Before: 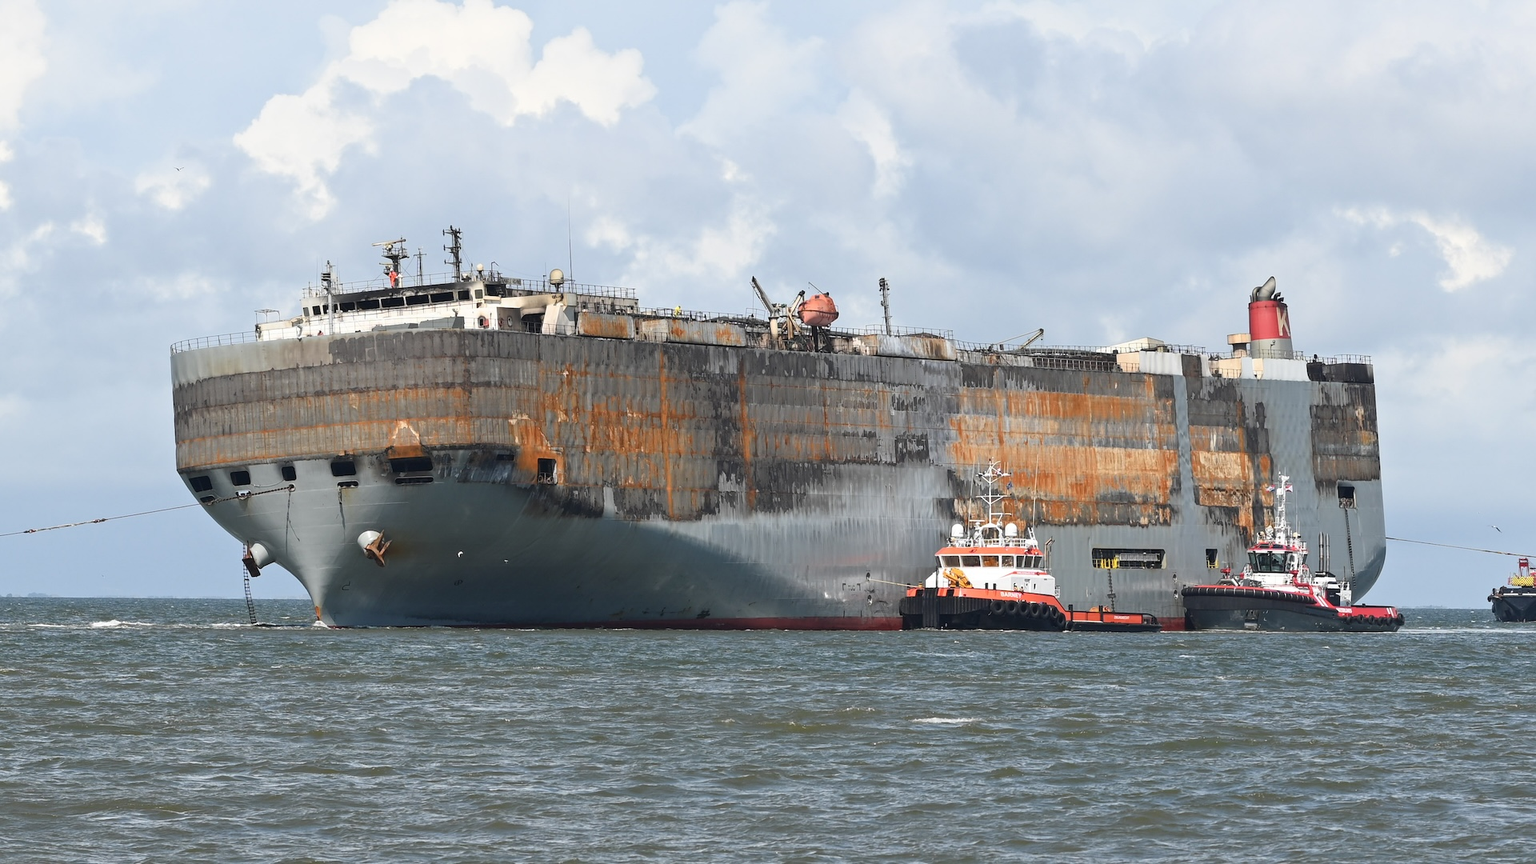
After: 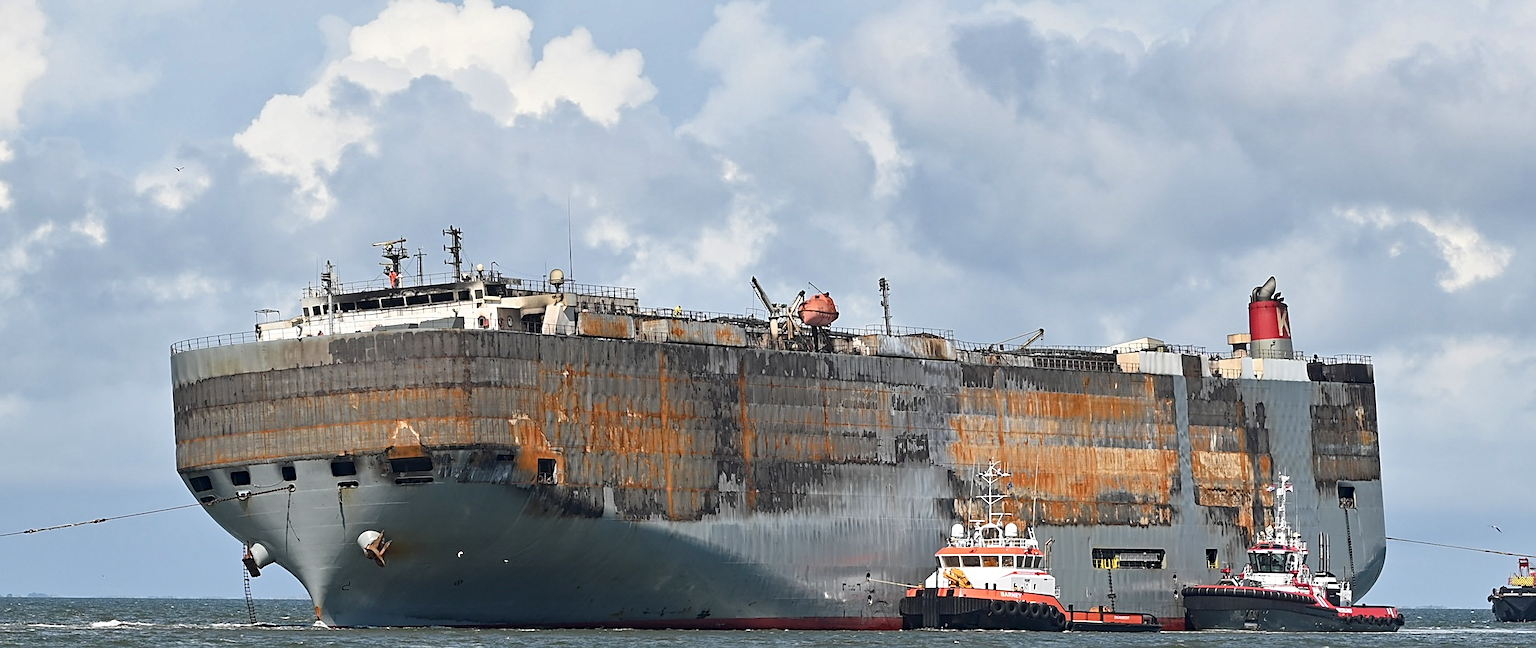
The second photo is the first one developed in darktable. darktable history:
crop: bottom 24.988%
shadows and highlights: shadows 5, soften with gaussian
haze removal: compatibility mode true, adaptive false
sharpen: on, module defaults
